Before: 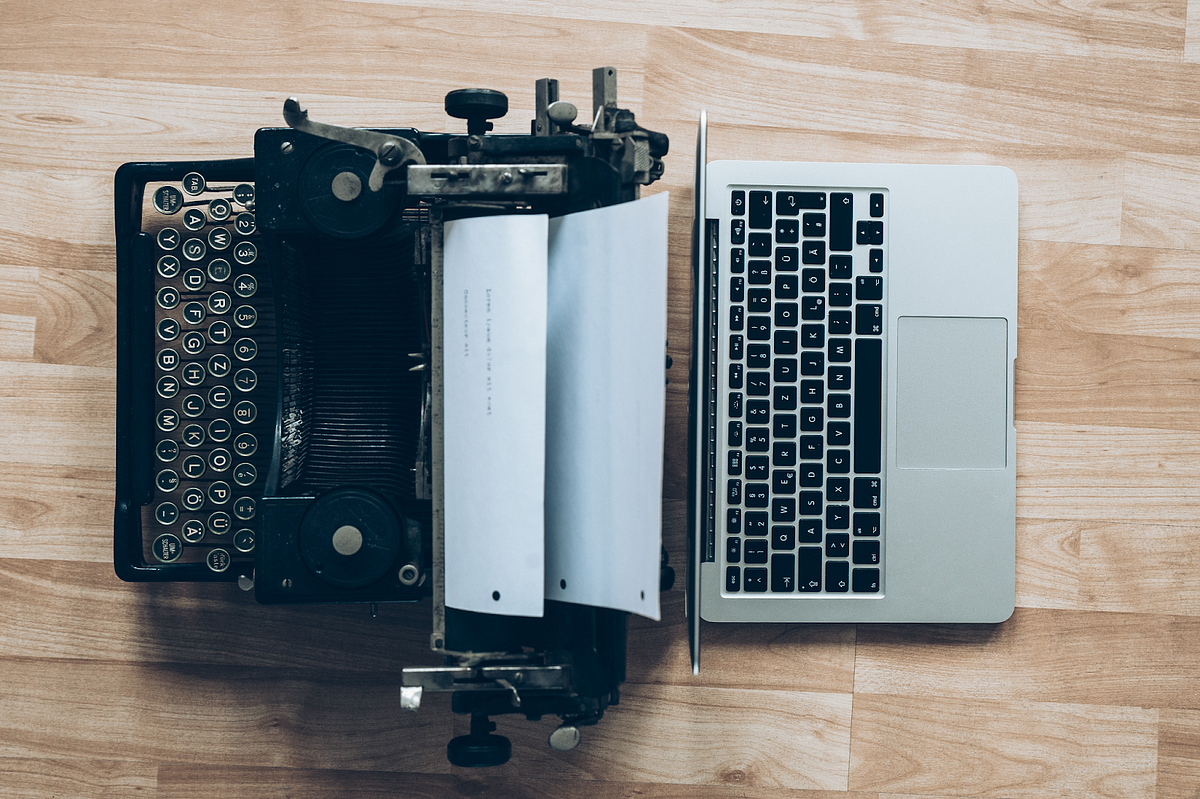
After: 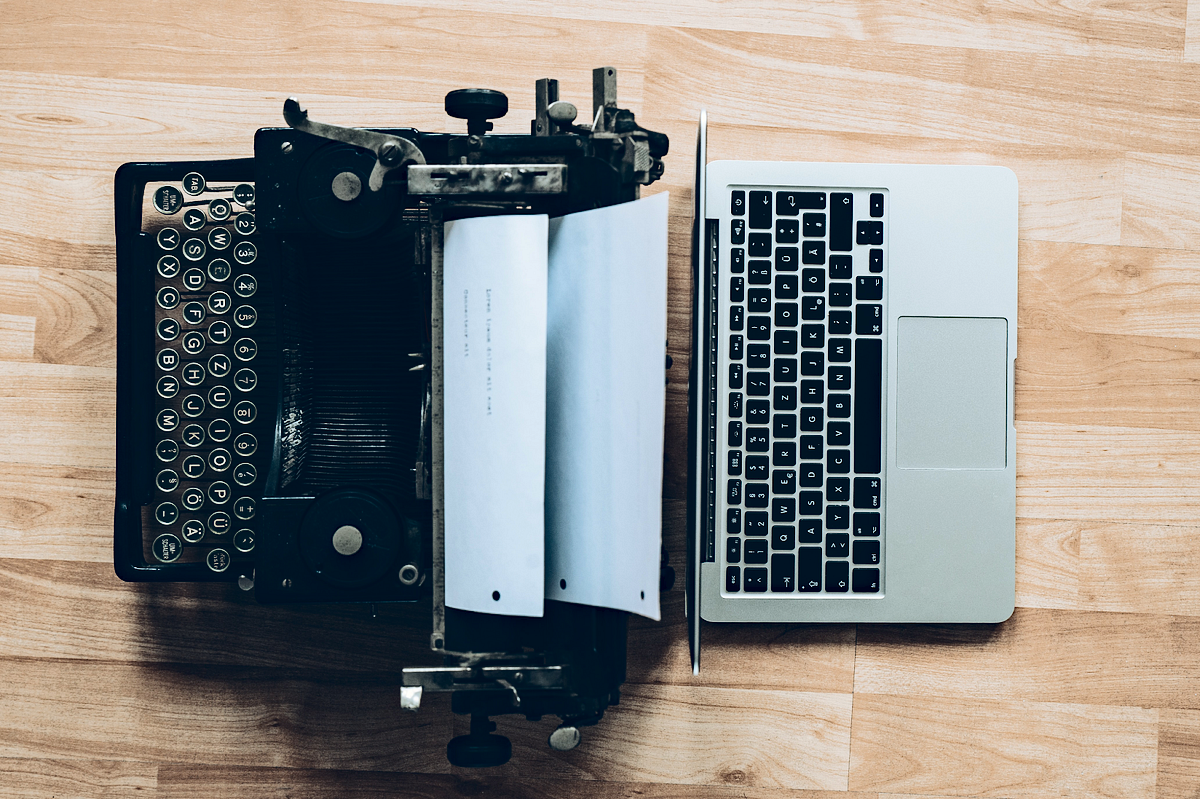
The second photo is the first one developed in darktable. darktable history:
tone curve: curves: ch0 [(0, 0) (0.003, 0.018) (0.011, 0.021) (0.025, 0.028) (0.044, 0.039) (0.069, 0.05) (0.1, 0.06) (0.136, 0.081) (0.177, 0.117) (0.224, 0.161) (0.277, 0.226) (0.335, 0.315) (0.399, 0.421) (0.468, 0.53) (0.543, 0.627) (0.623, 0.726) (0.709, 0.789) (0.801, 0.859) (0.898, 0.924) (1, 1)], color space Lab, independent channels, preserve colors none
haze removal: strength 0.304, distance 0.256, compatibility mode true, adaptive false
